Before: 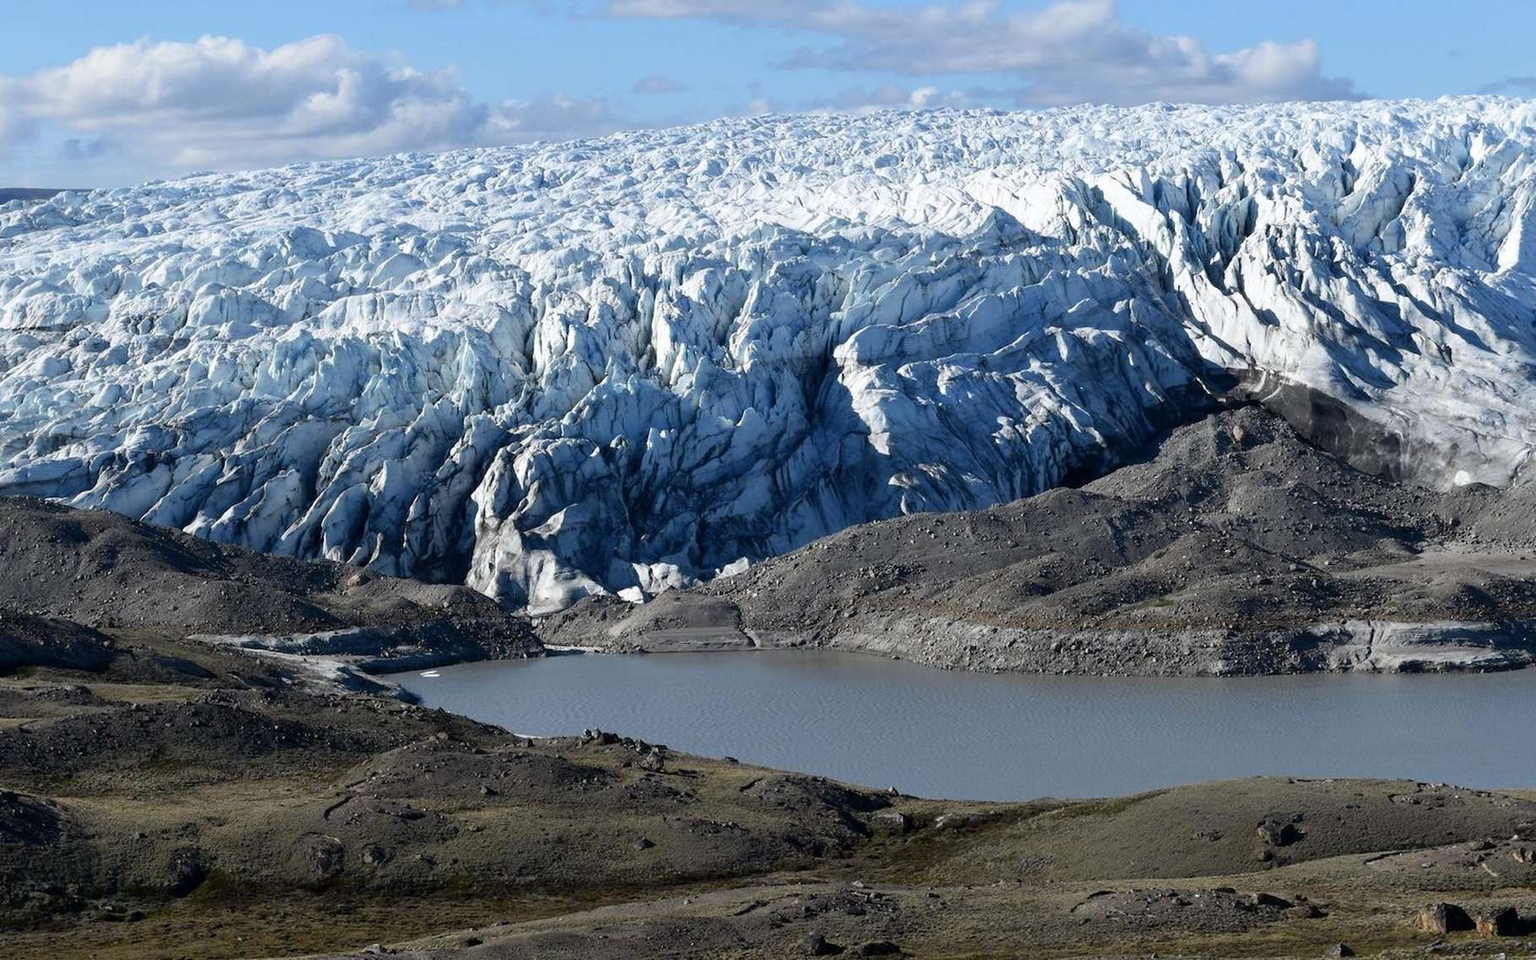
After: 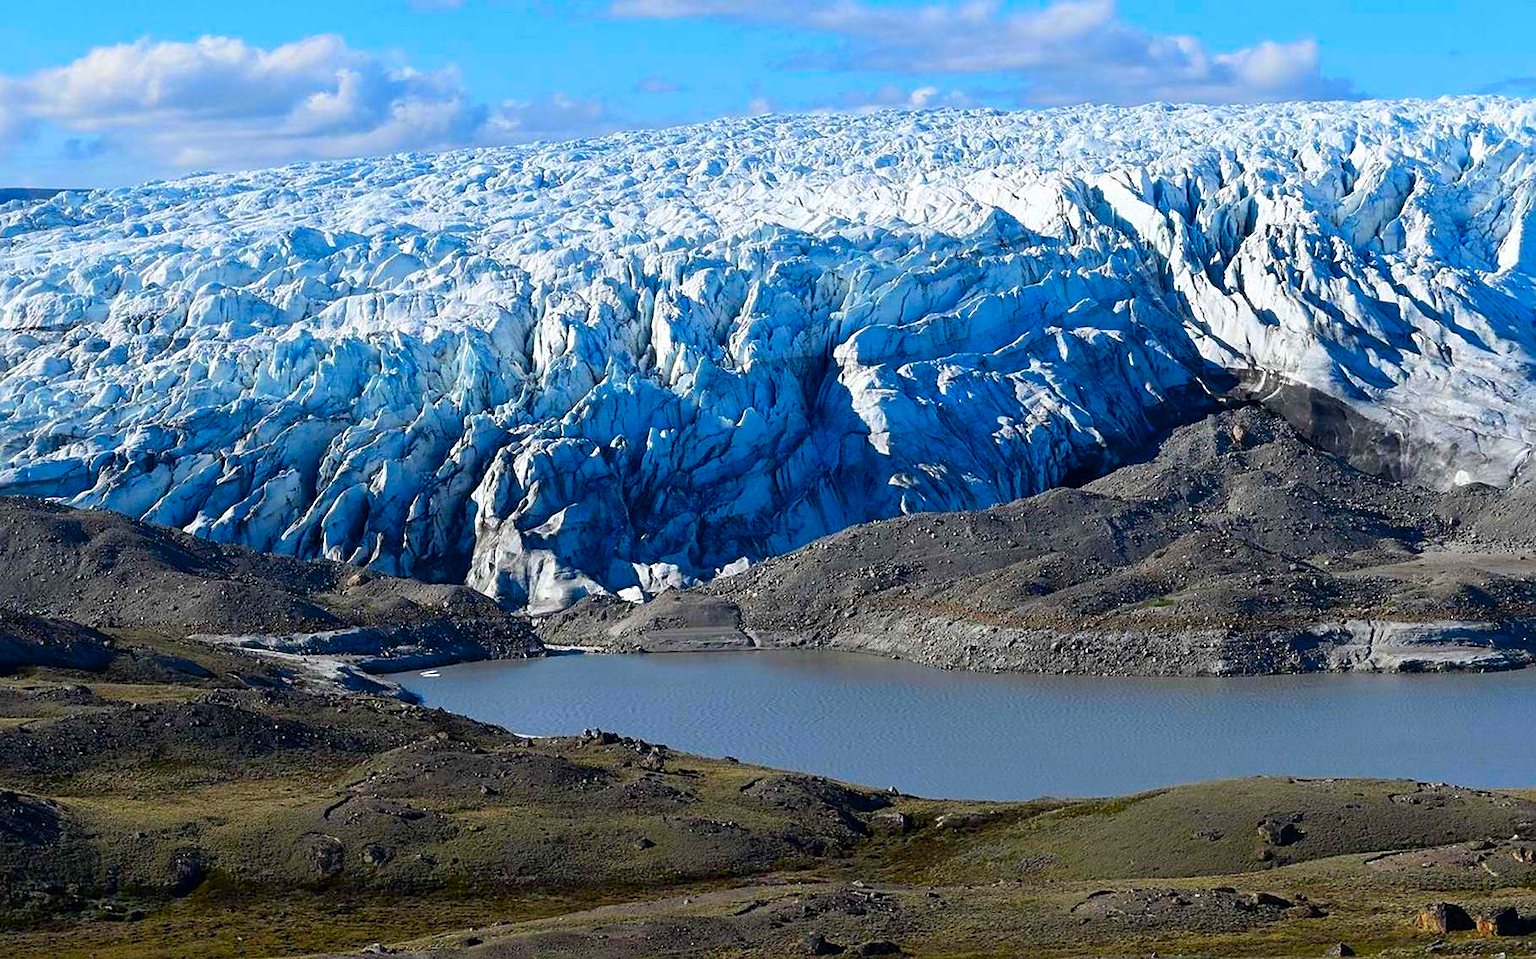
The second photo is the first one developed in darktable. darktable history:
color correction: highlights b* 0.066, saturation 1.84
tone equalizer: edges refinement/feathering 500, mask exposure compensation -1.57 EV, preserve details no
sharpen: on, module defaults
